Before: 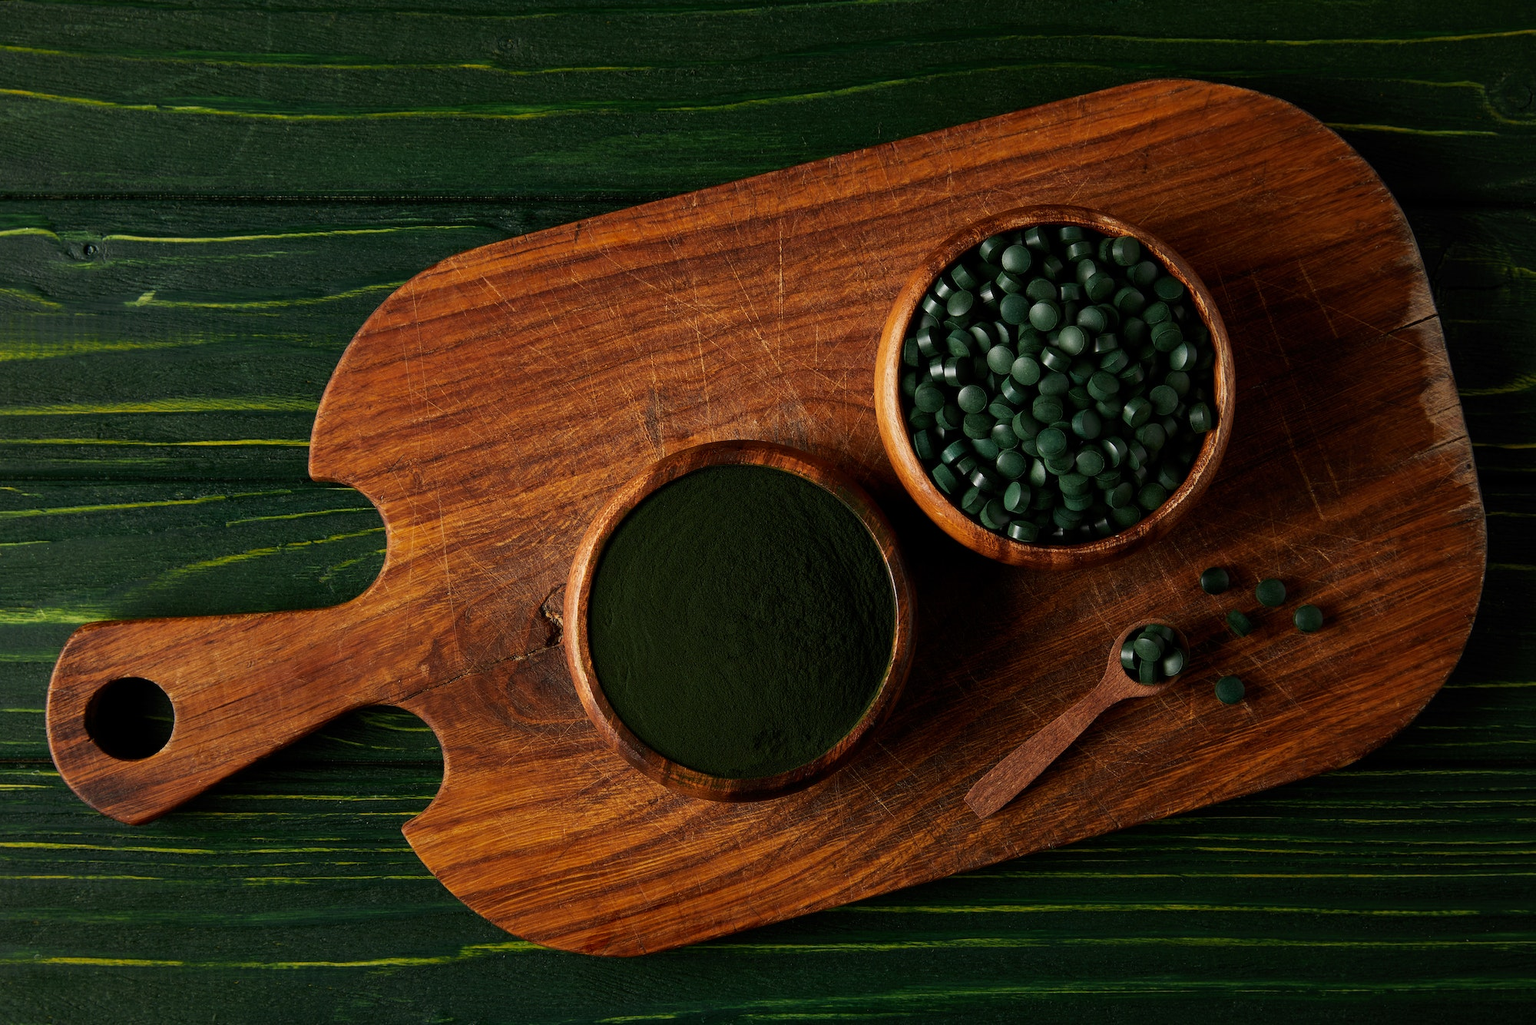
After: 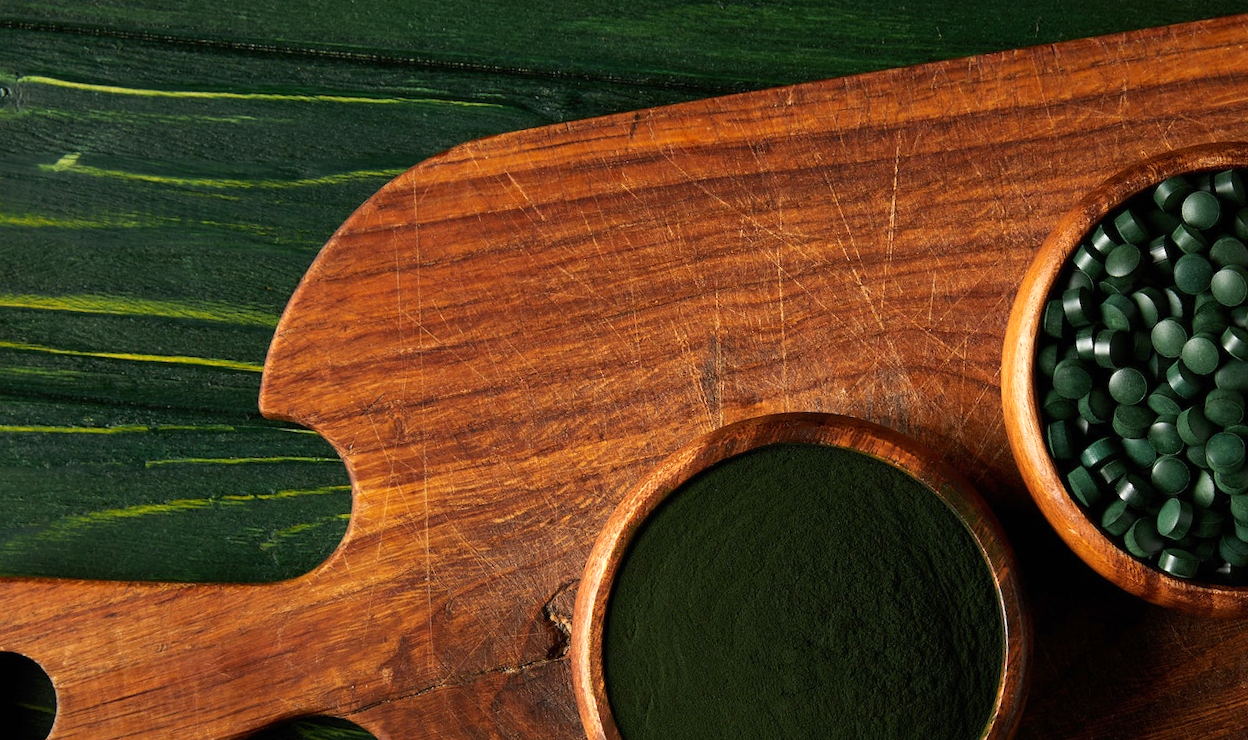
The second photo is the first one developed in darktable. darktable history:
exposure: black level correction 0, exposure 0.5 EV, compensate highlight preservation false
crop and rotate: angle -4.99°, left 2.122%, top 6.945%, right 27.566%, bottom 30.519%
